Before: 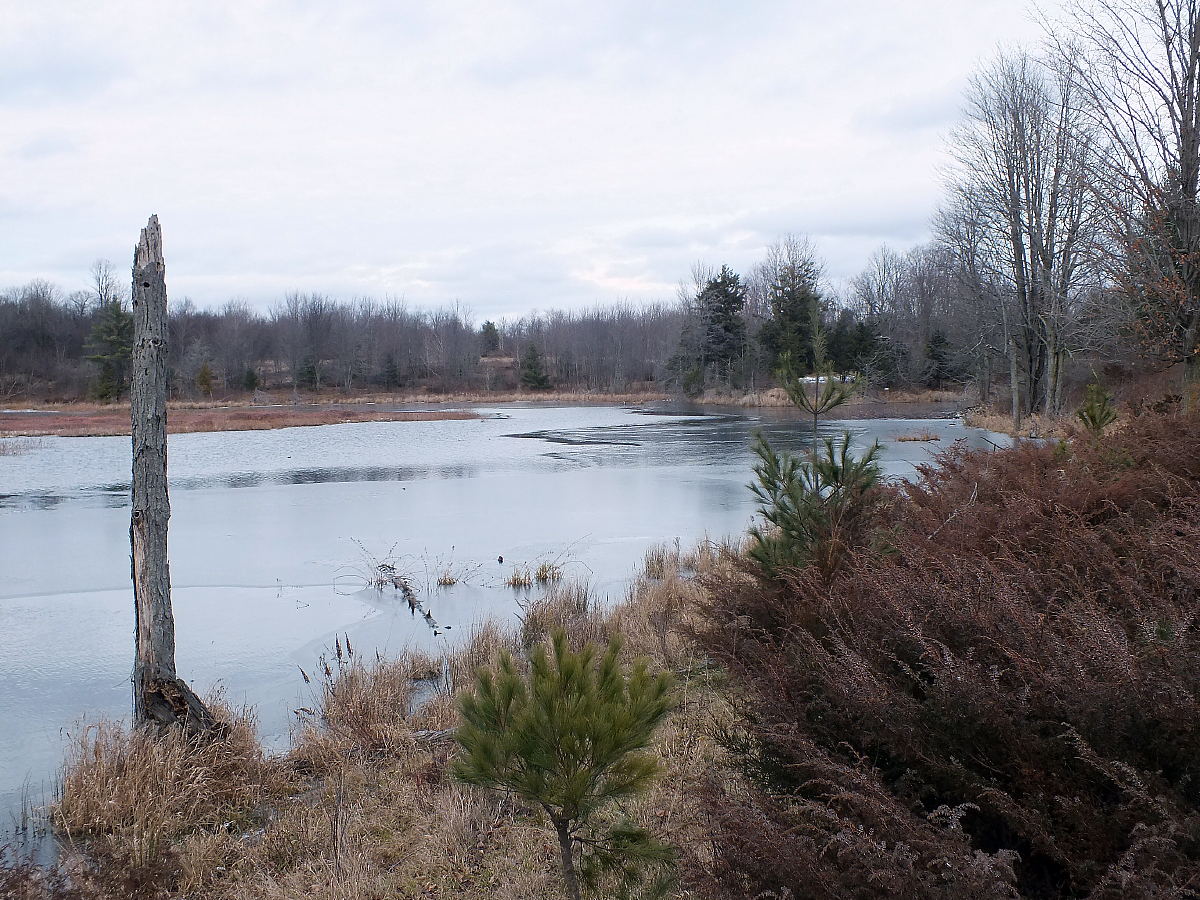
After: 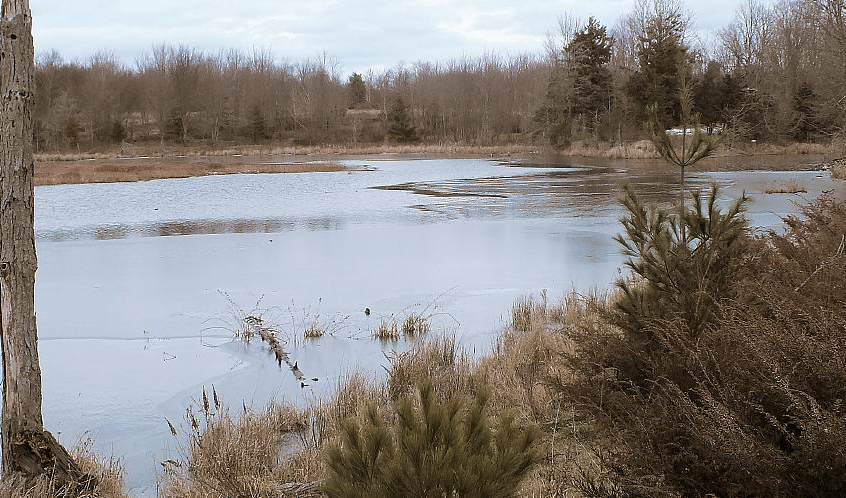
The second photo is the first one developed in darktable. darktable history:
crop: left 11.123%, top 27.61%, right 18.3%, bottom 17.034%
split-toning: shadows › hue 37.98°, highlights › hue 185.58°, balance -55.261
